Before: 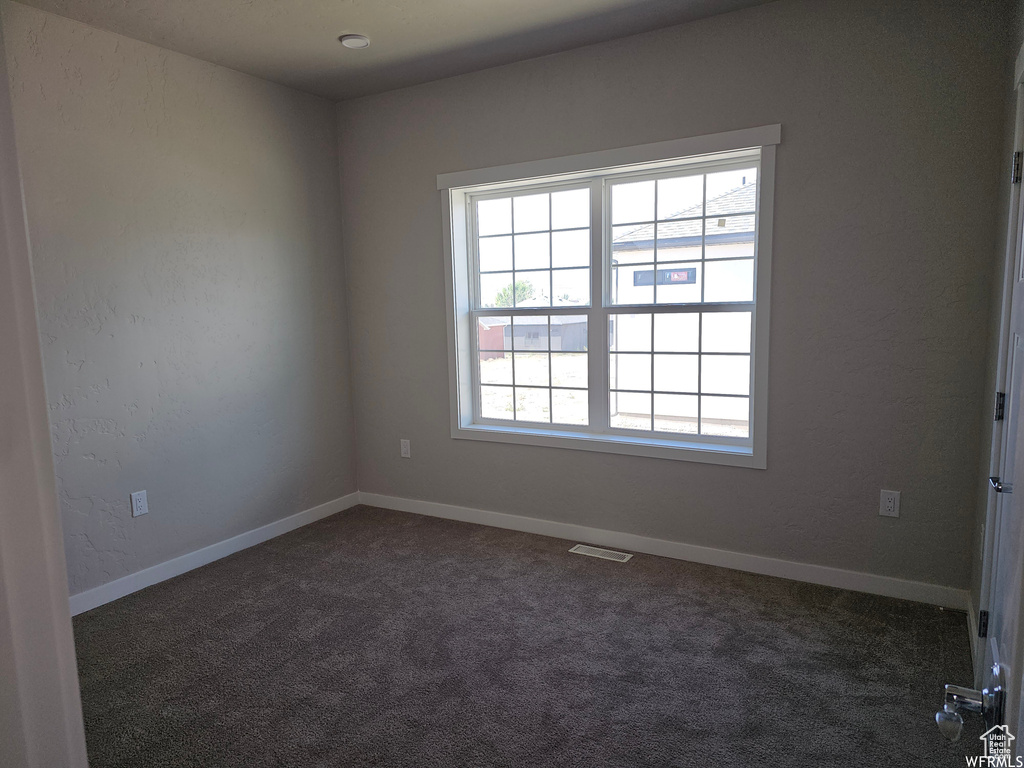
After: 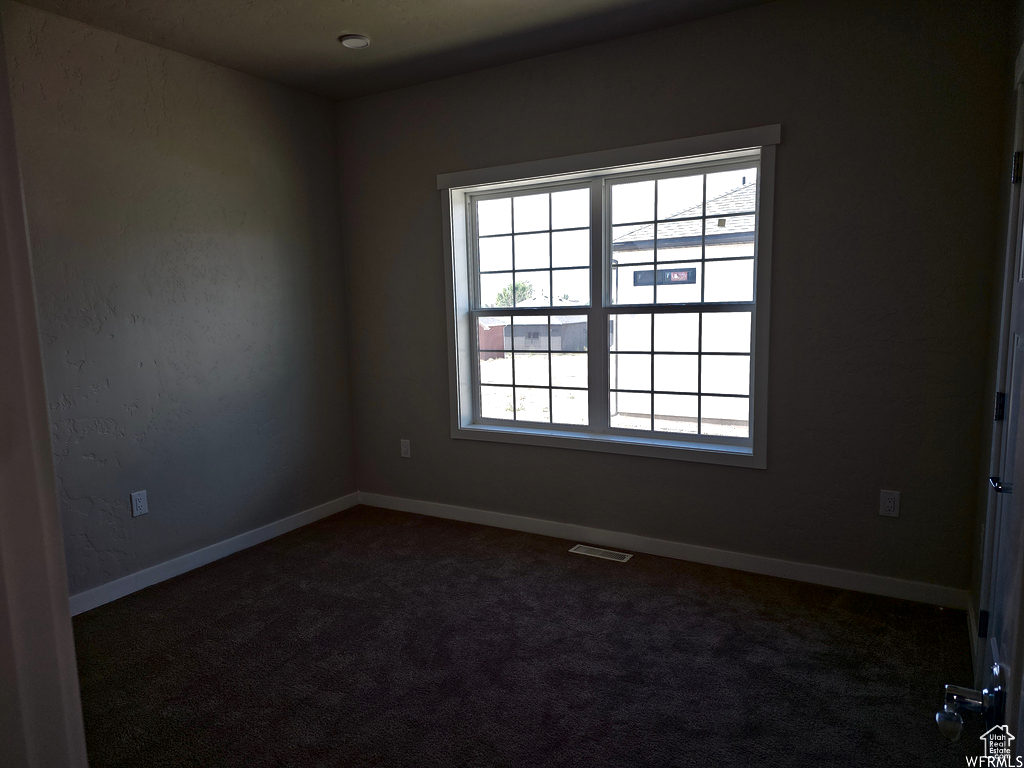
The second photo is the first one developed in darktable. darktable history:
contrast brightness saturation: brightness -0.527
exposure: exposure 0.083 EV, compensate exposure bias true, compensate highlight preservation false
contrast equalizer: octaves 7, y [[0.5, 0.5, 0.544, 0.569, 0.5, 0.5], [0.5 ×6], [0.5 ×6], [0 ×6], [0 ×6]]
